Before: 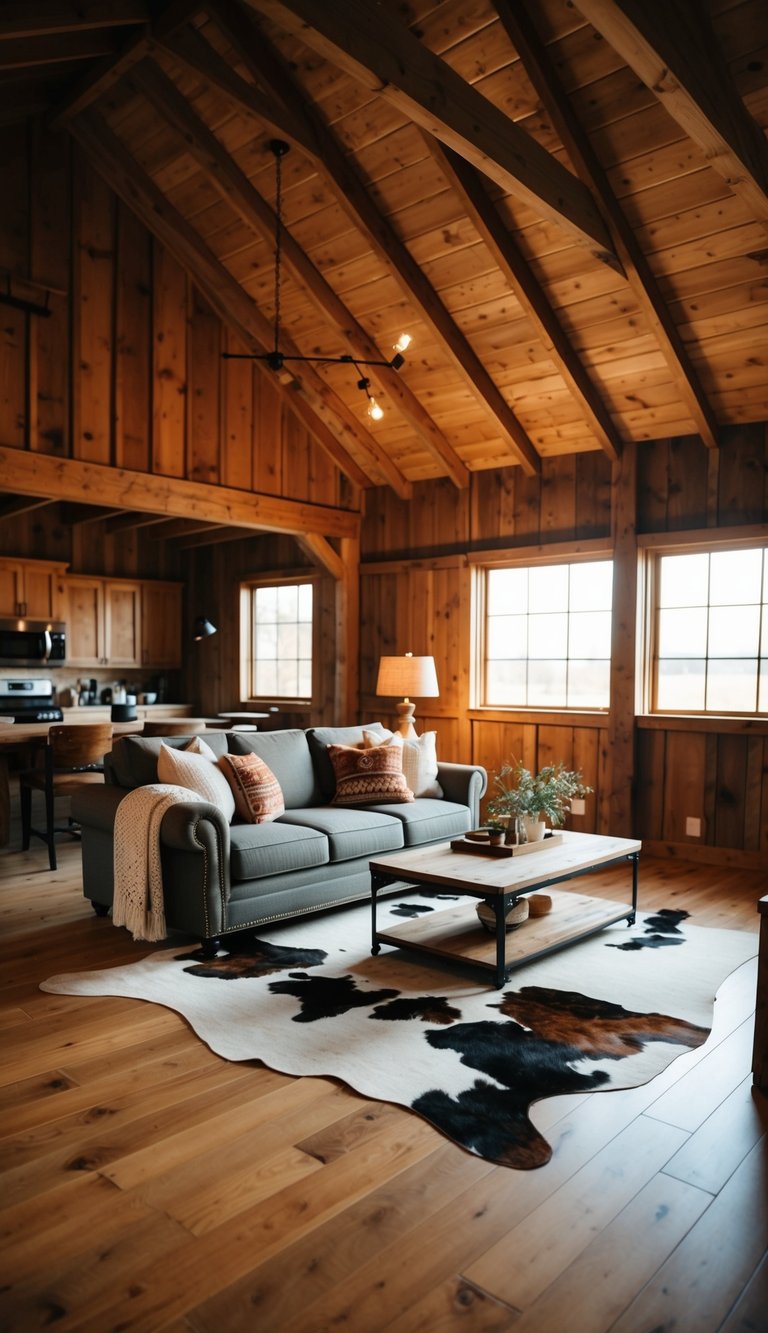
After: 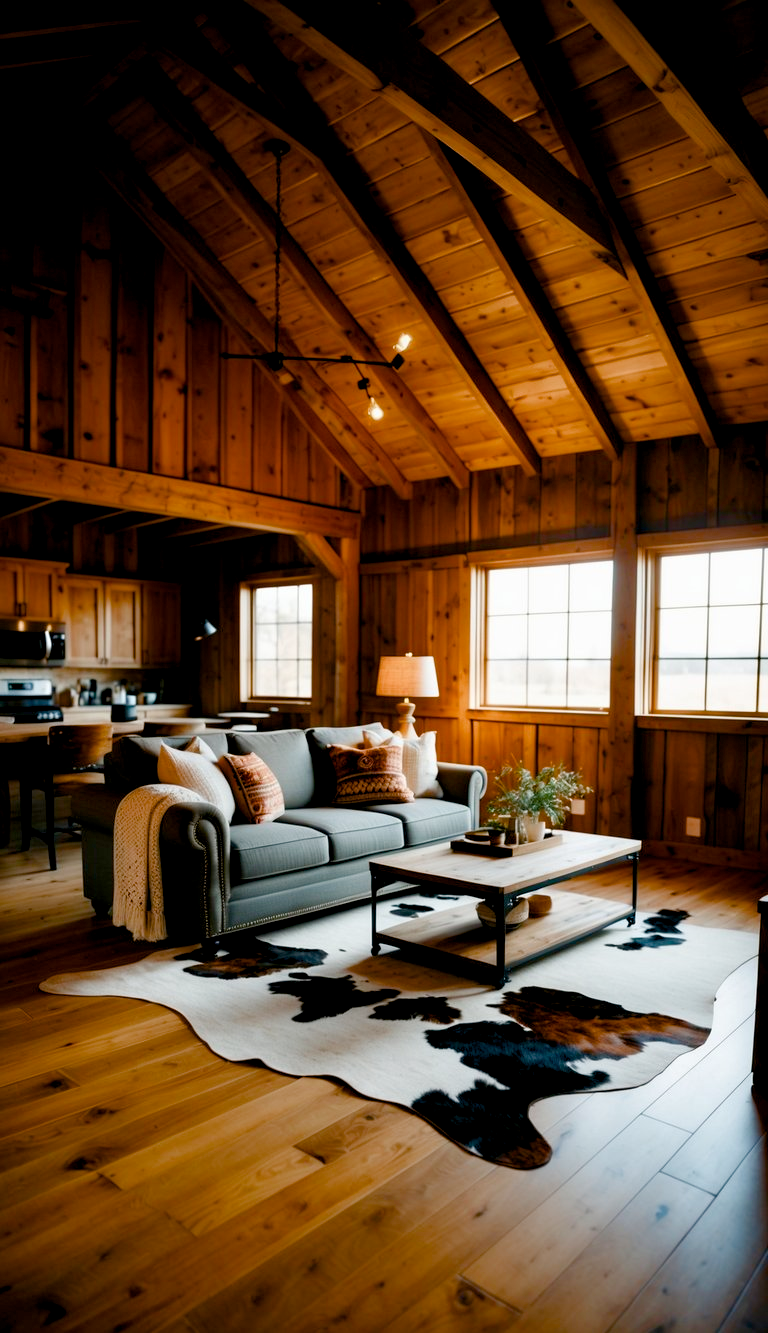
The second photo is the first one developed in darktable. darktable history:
tone equalizer: on, module defaults
color balance rgb: global offset › luminance -0.876%, perceptual saturation grading › global saturation 24.837%, perceptual saturation grading › highlights -51.198%, perceptual saturation grading › mid-tones 19.832%, perceptual saturation grading › shadows 61.337%, global vibrance 20%
